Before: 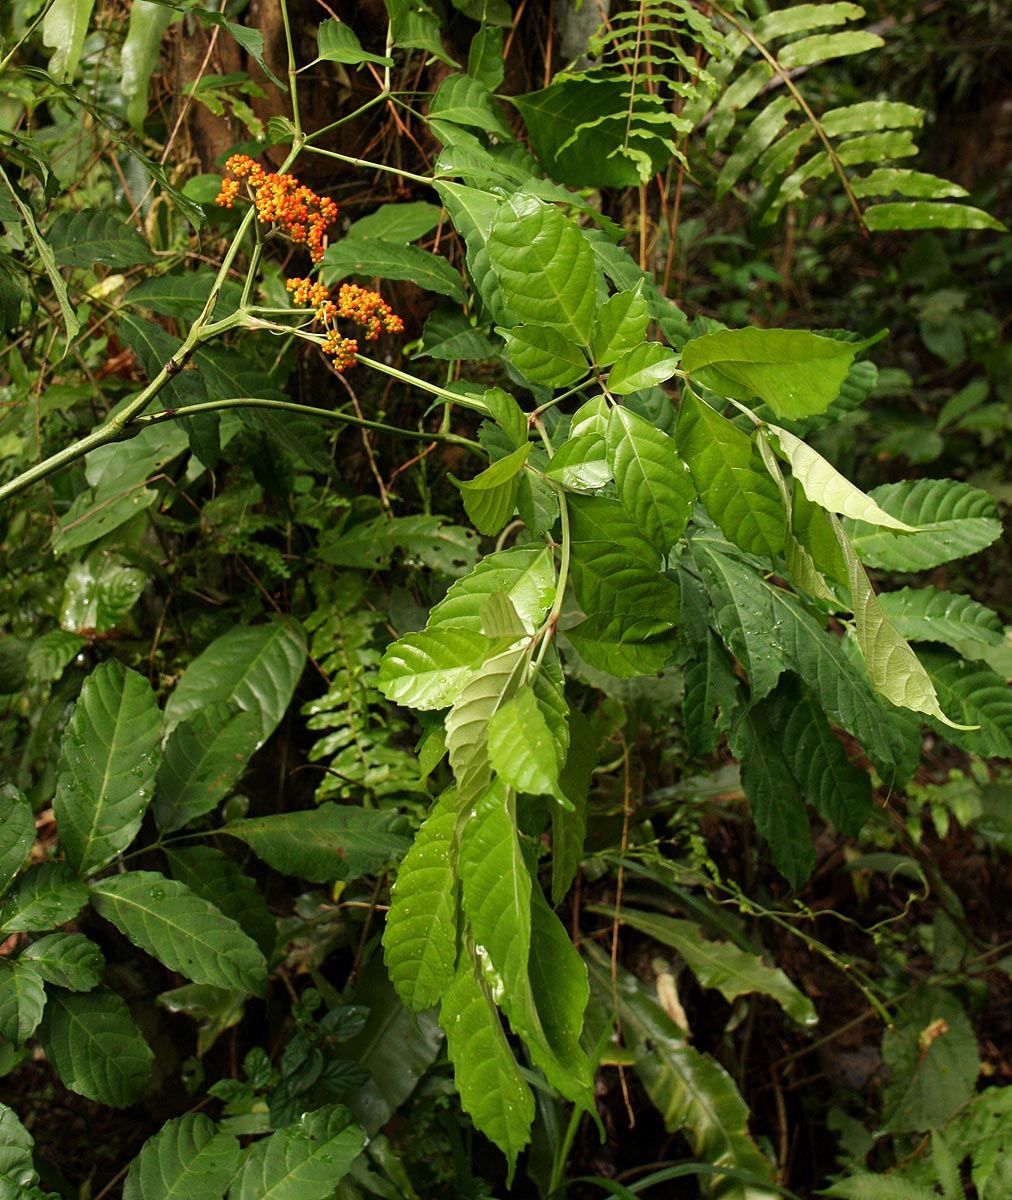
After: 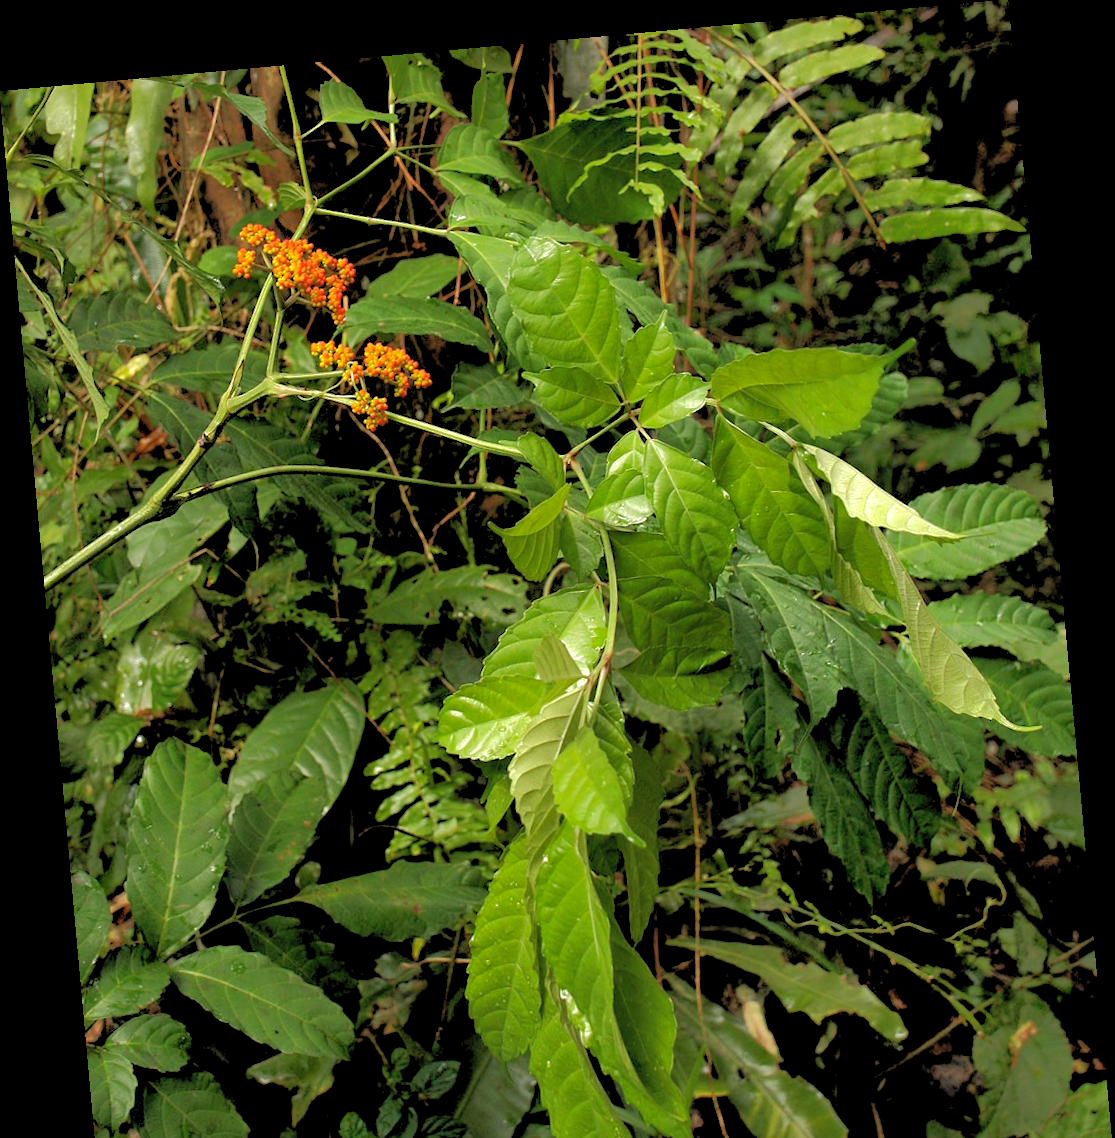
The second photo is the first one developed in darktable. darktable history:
rgb levels: levels [[0.013, 0.434, 0.89], [0, 0.5, 1], [0, 0.5, 1]]
crop and rotate: top 0%, bottom 11.49%
shadows and highlights: shadows 60, highlights -60
rotate and perspective: rotation -5.2°, automatic cropping off
